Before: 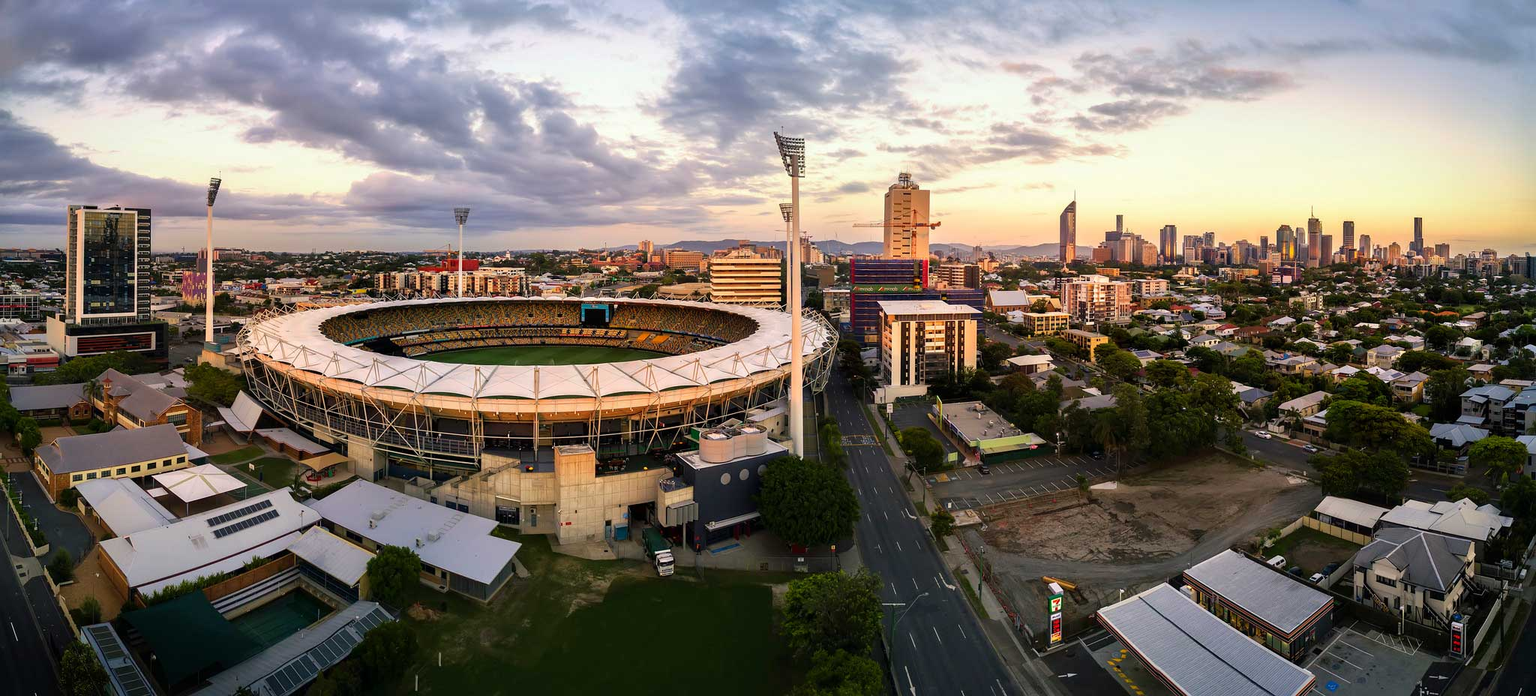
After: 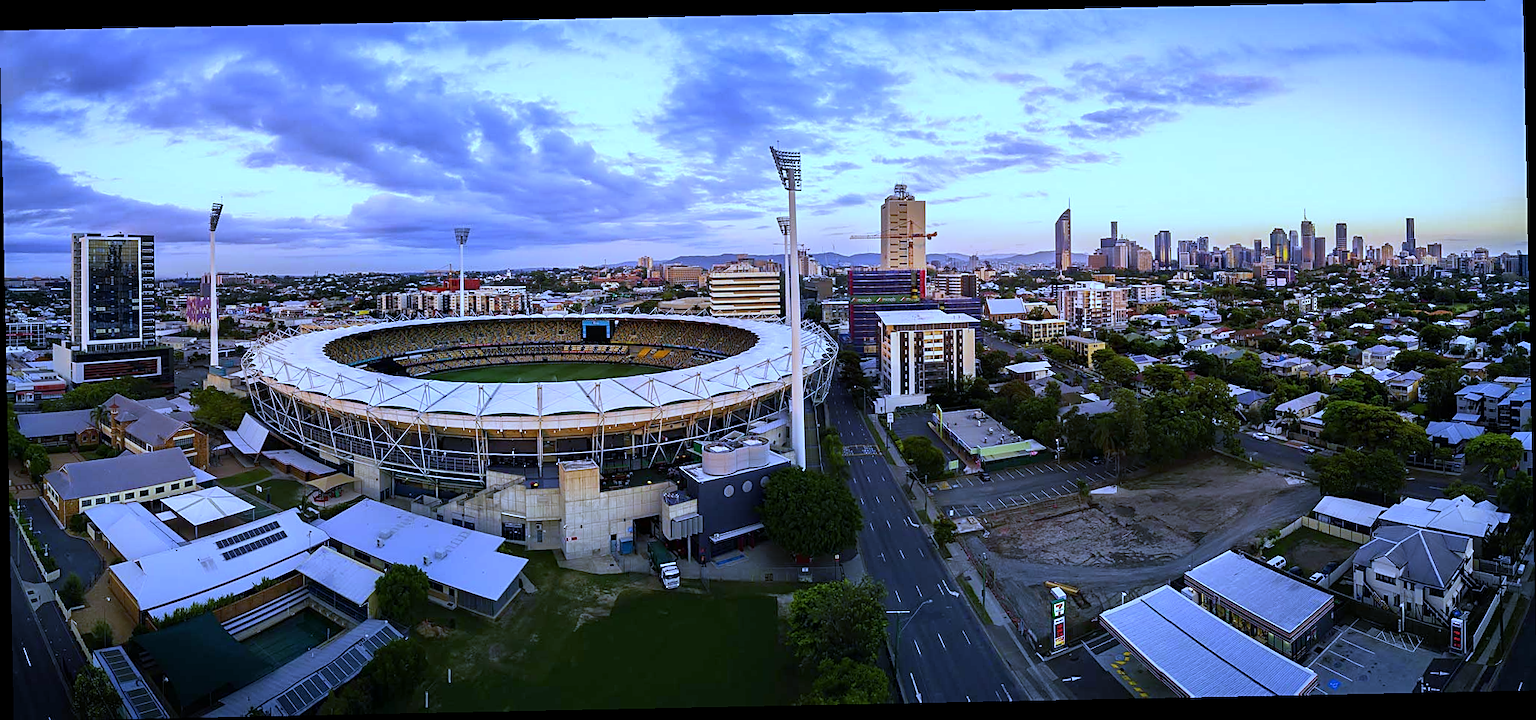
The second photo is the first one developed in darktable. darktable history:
white balance: red 0.766, blue 1.537
rotate and perspective: rotation -1.17°, automatic cropping off
sharpen: on, module defaults
